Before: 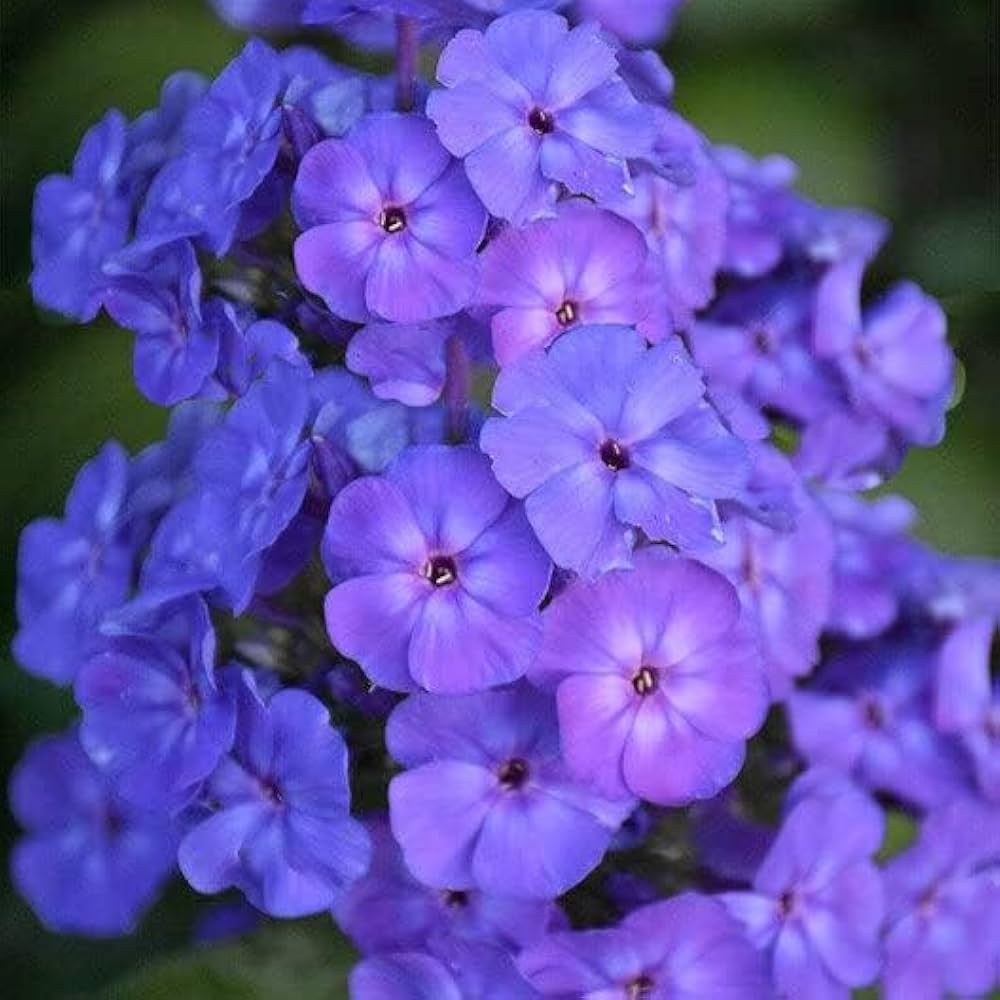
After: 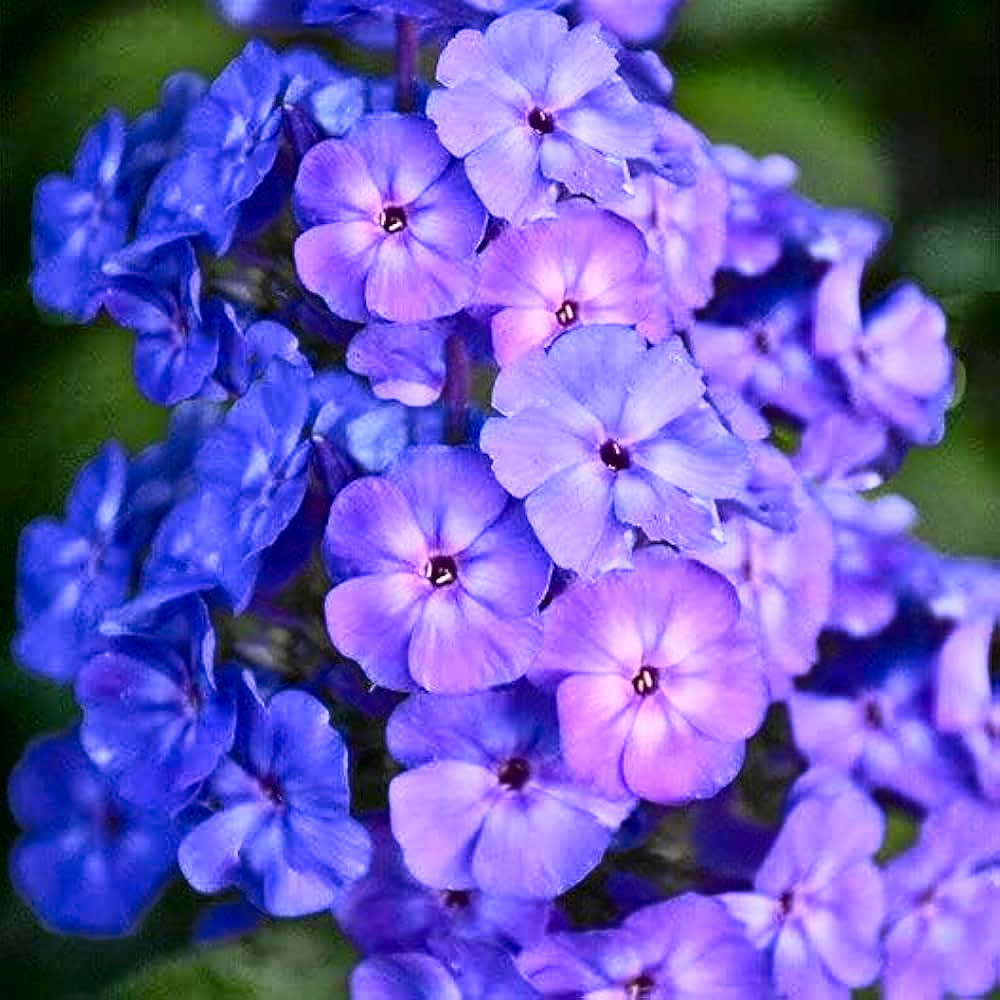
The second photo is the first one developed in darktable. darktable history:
contrast brightness saturation: contrast 0.4, brightness 0.1, saturation 0.21
tone equalizer: -8 EV -0.528 EV, -7 EV -0.319 EV, -6 EV -0.083 EV, -5 EV 0.413 EV, -4 EV 0.985 EV, -3 EV 0.791 EV, -2 EV -0.01 EV, -1 EV 0.14 EV, +0 EV -0.012 EV, smoothing 1
